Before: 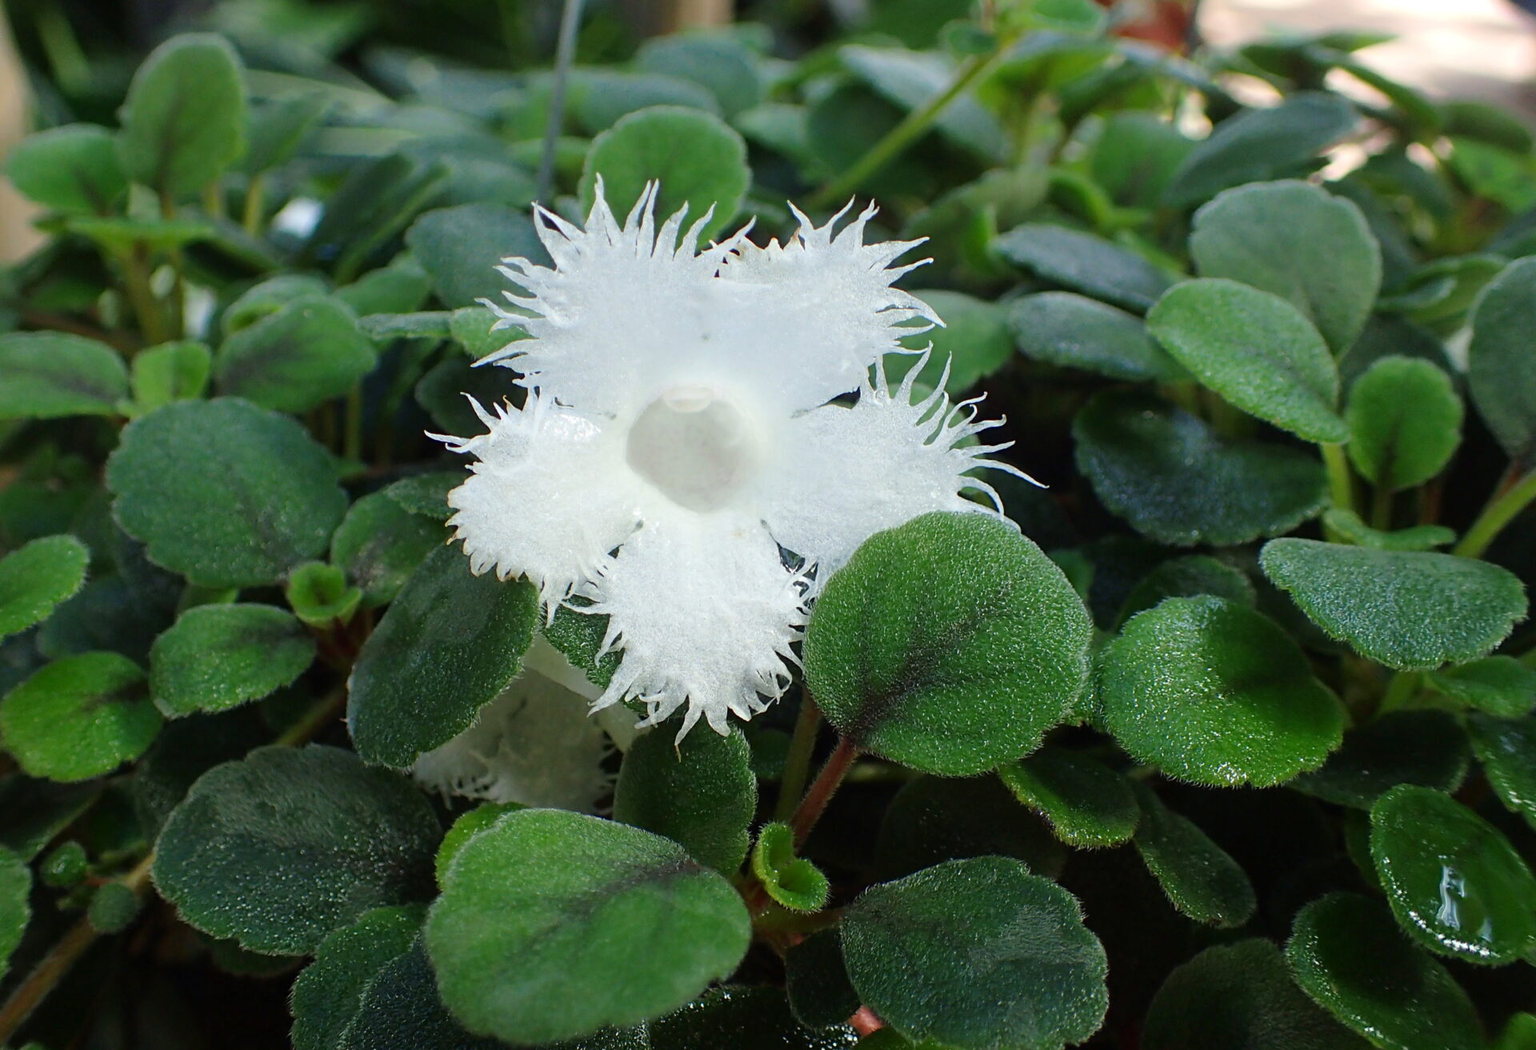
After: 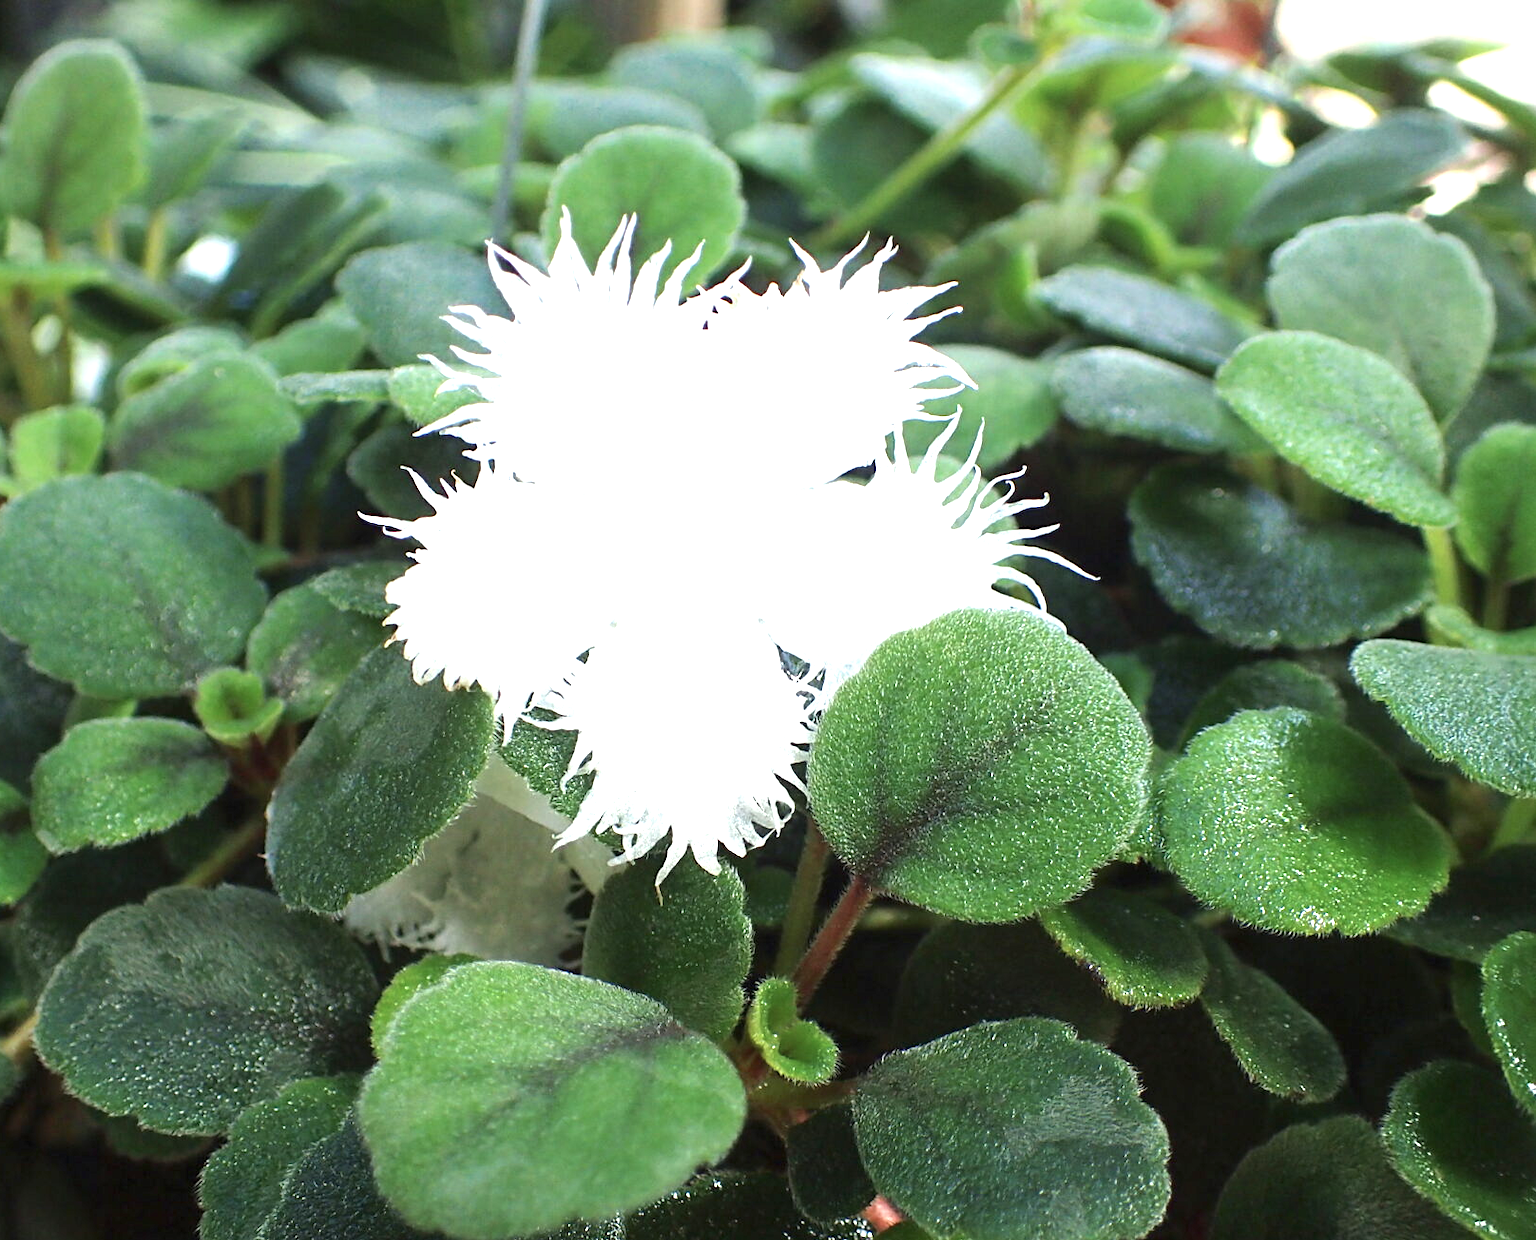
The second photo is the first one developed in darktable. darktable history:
exposure: black level correction 0, exposure 1.379 EV, compensate exposure bias true, compensate highlight preservation false
crop: left 8.026%, right 7.374%
color correction: saturation 0.8
